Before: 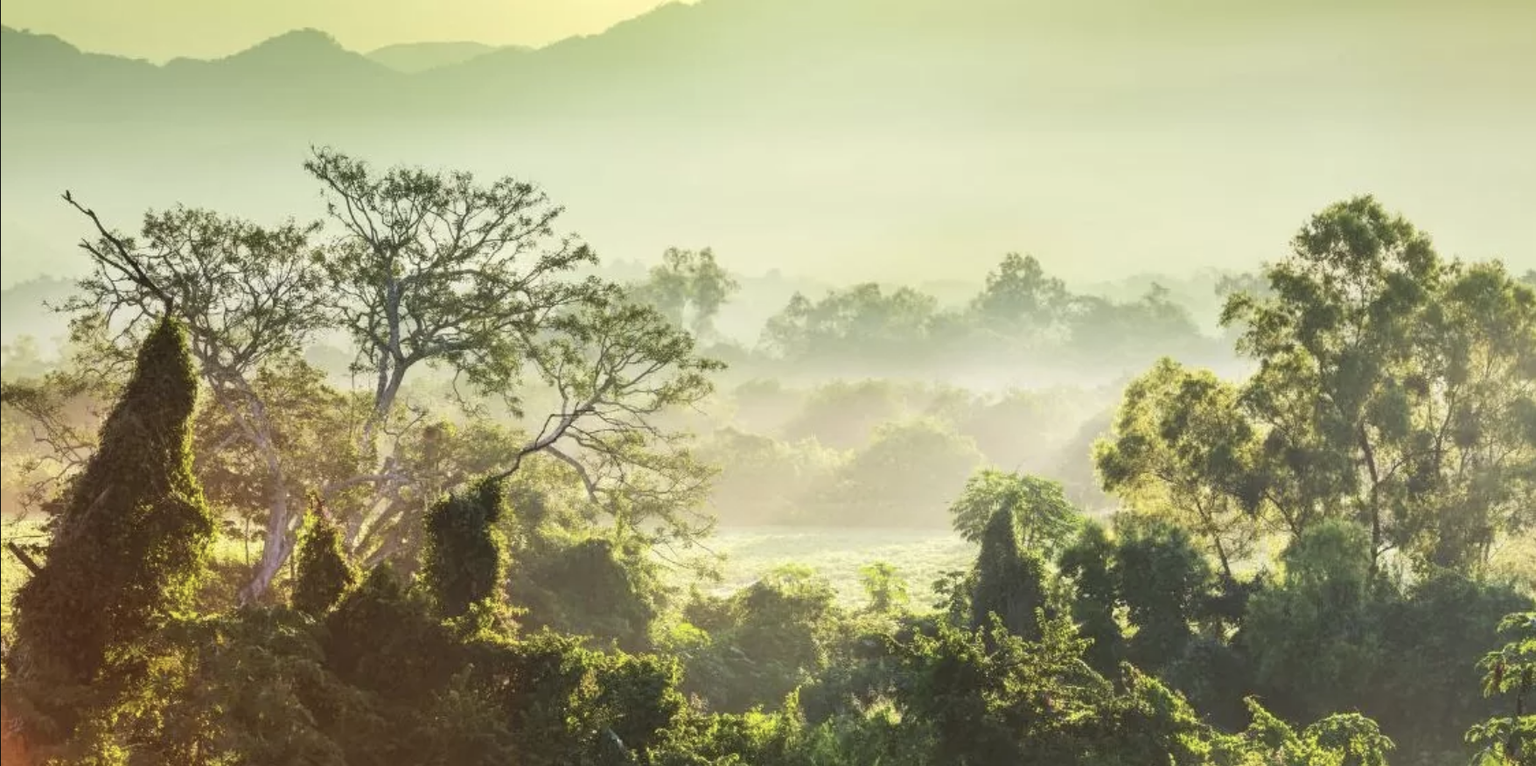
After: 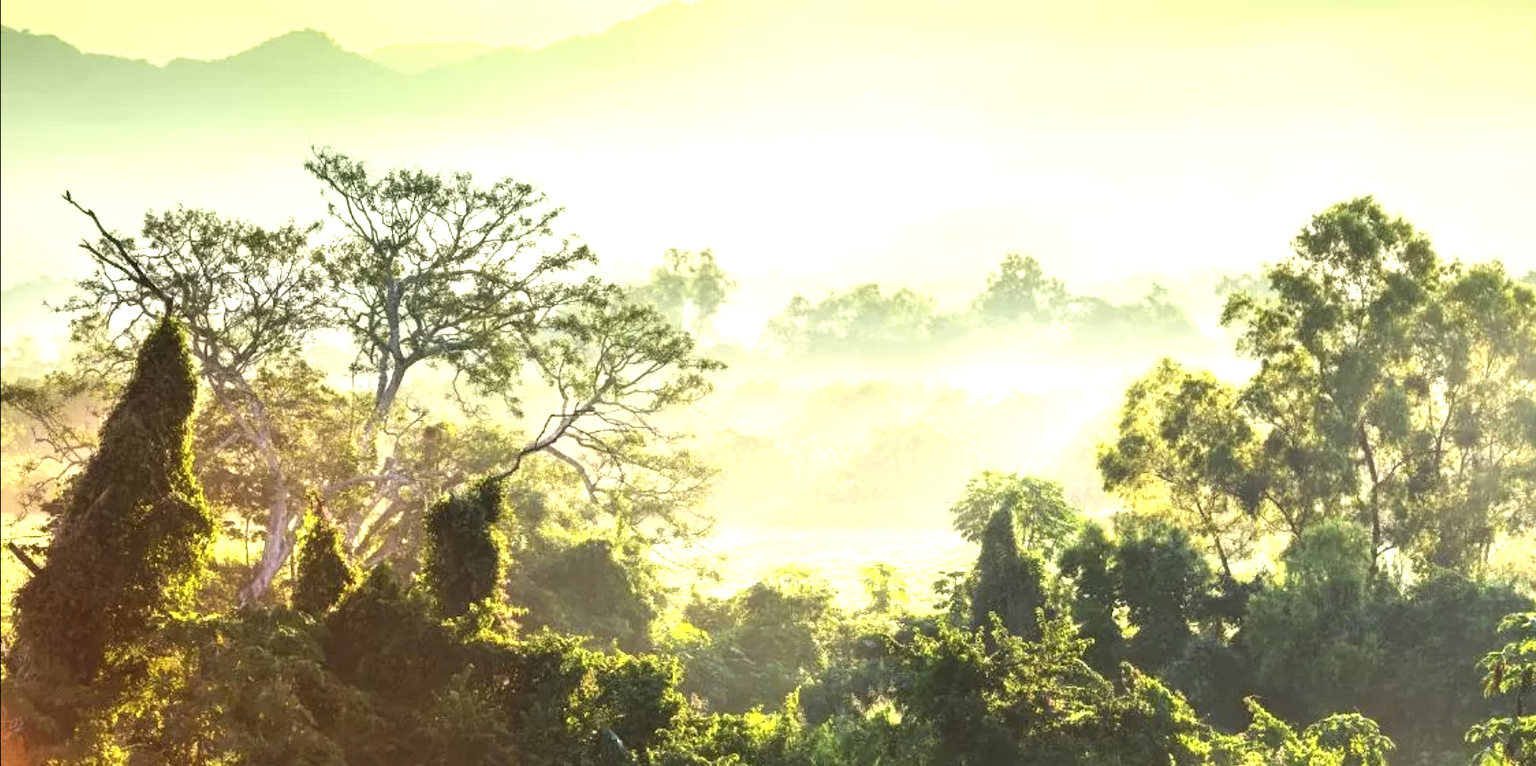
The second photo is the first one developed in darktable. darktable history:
color balance rgb: linear chroma grading › global chroma 10%, global vibrance 10%, contrast 15%, saturation formula JzAzBz (2021)
exposure: exposure 0.485 EV, compensate highlight preservation false
